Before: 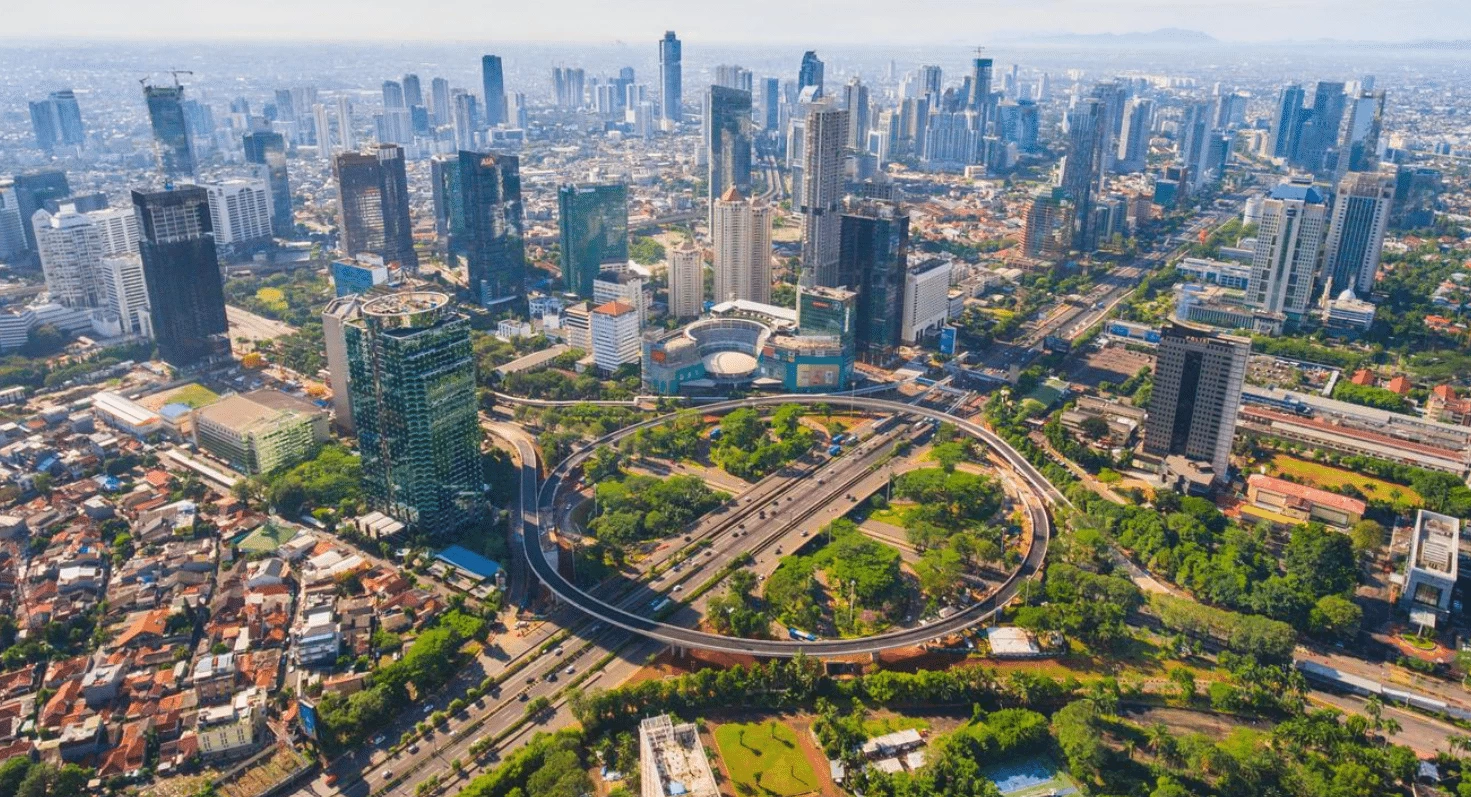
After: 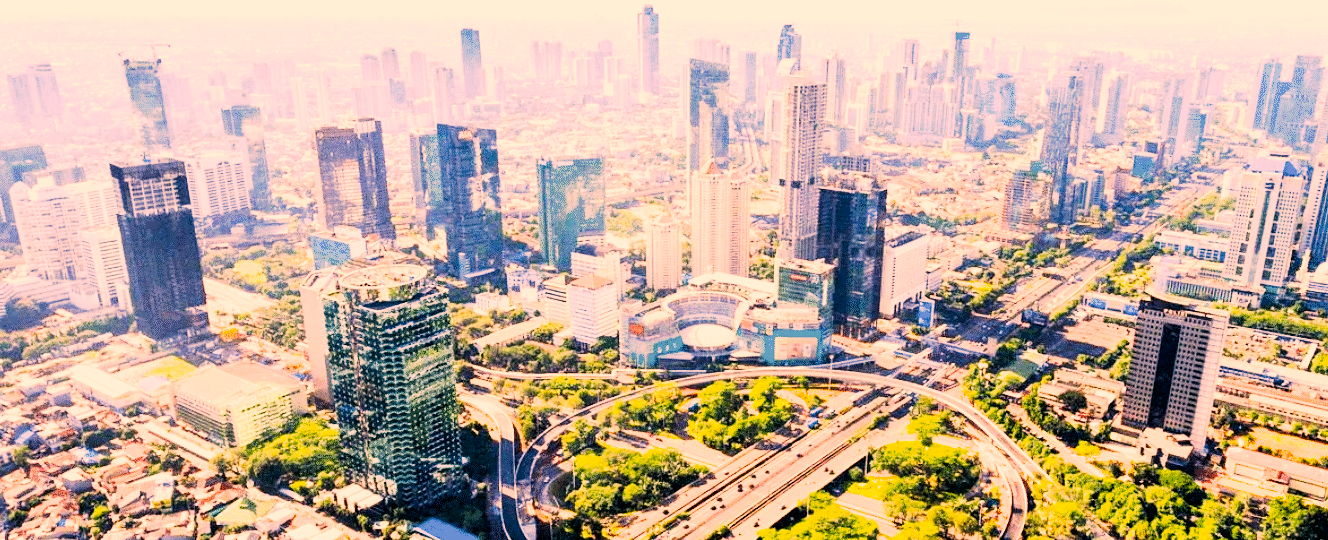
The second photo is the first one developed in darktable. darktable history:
crop: left 1.509%, top 3.452%, right 7.696%, bottom 28.452%
exposure: black level correction 0, exposure 1.1 EV, compensate exposure bias true, compensate highlight preservation false
color correction: highlights a* 21.88, highlights b* 22.25
tone curve: curves: ch0 [(0, 0) (0.003, 0.001) (0.011, 0.001) (0.025, 0.001) (0.044, 0.001) (0.069, 0.003) (0.1, 0.007) (0.136, 0.013) (0.177, 0.032) (0.224, 0.083) (0.277, 0.157) (0.335, 0.237) (0.399, 0.334) (0.468, 0.446) (0.543, 0.562) (0.623, 0.683) (0.709, 0.801) (0.801, 0.869) (0.898, 0.918) (1, 1)], preserve colors none
filmic rgb: black relative exposure -4 EV, white relative exposure 3 EV, hardness 3.02, contrast 1.5
